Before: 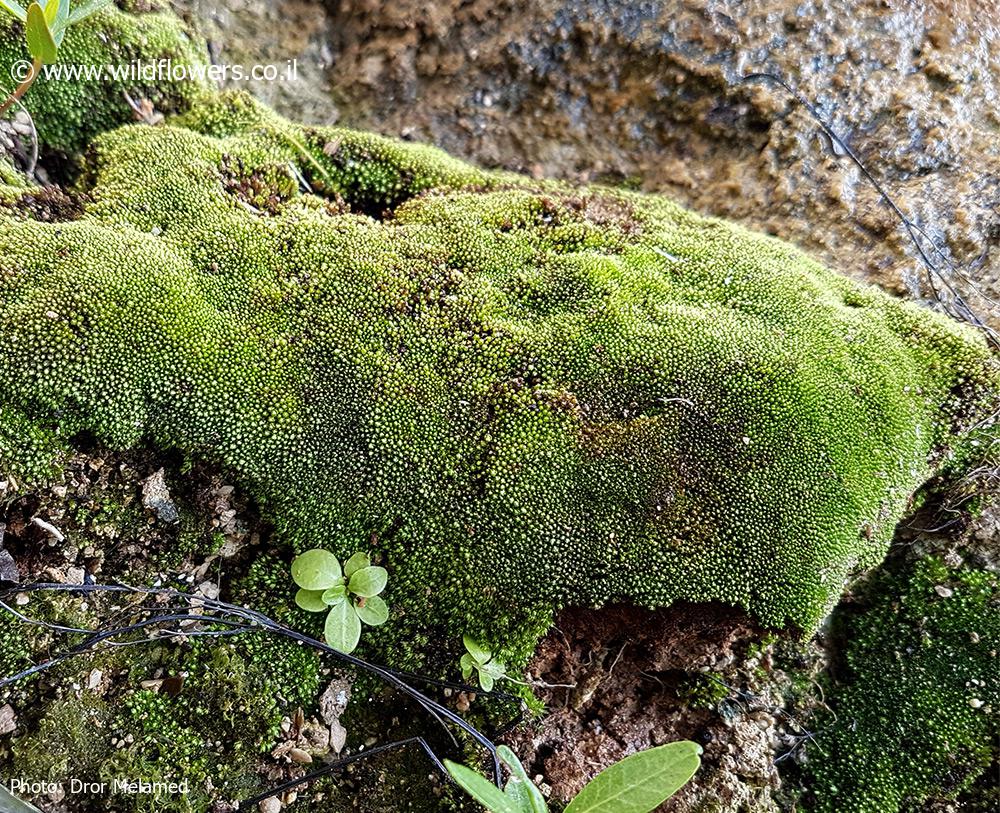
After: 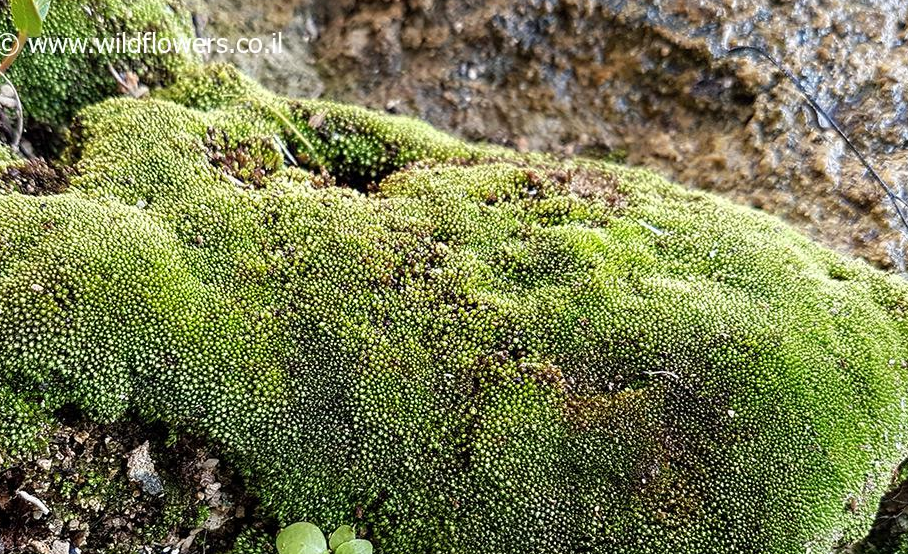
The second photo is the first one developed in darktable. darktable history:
crop: left 1.512%, top 3.364%, right 7.59%, bottom 28.466%
